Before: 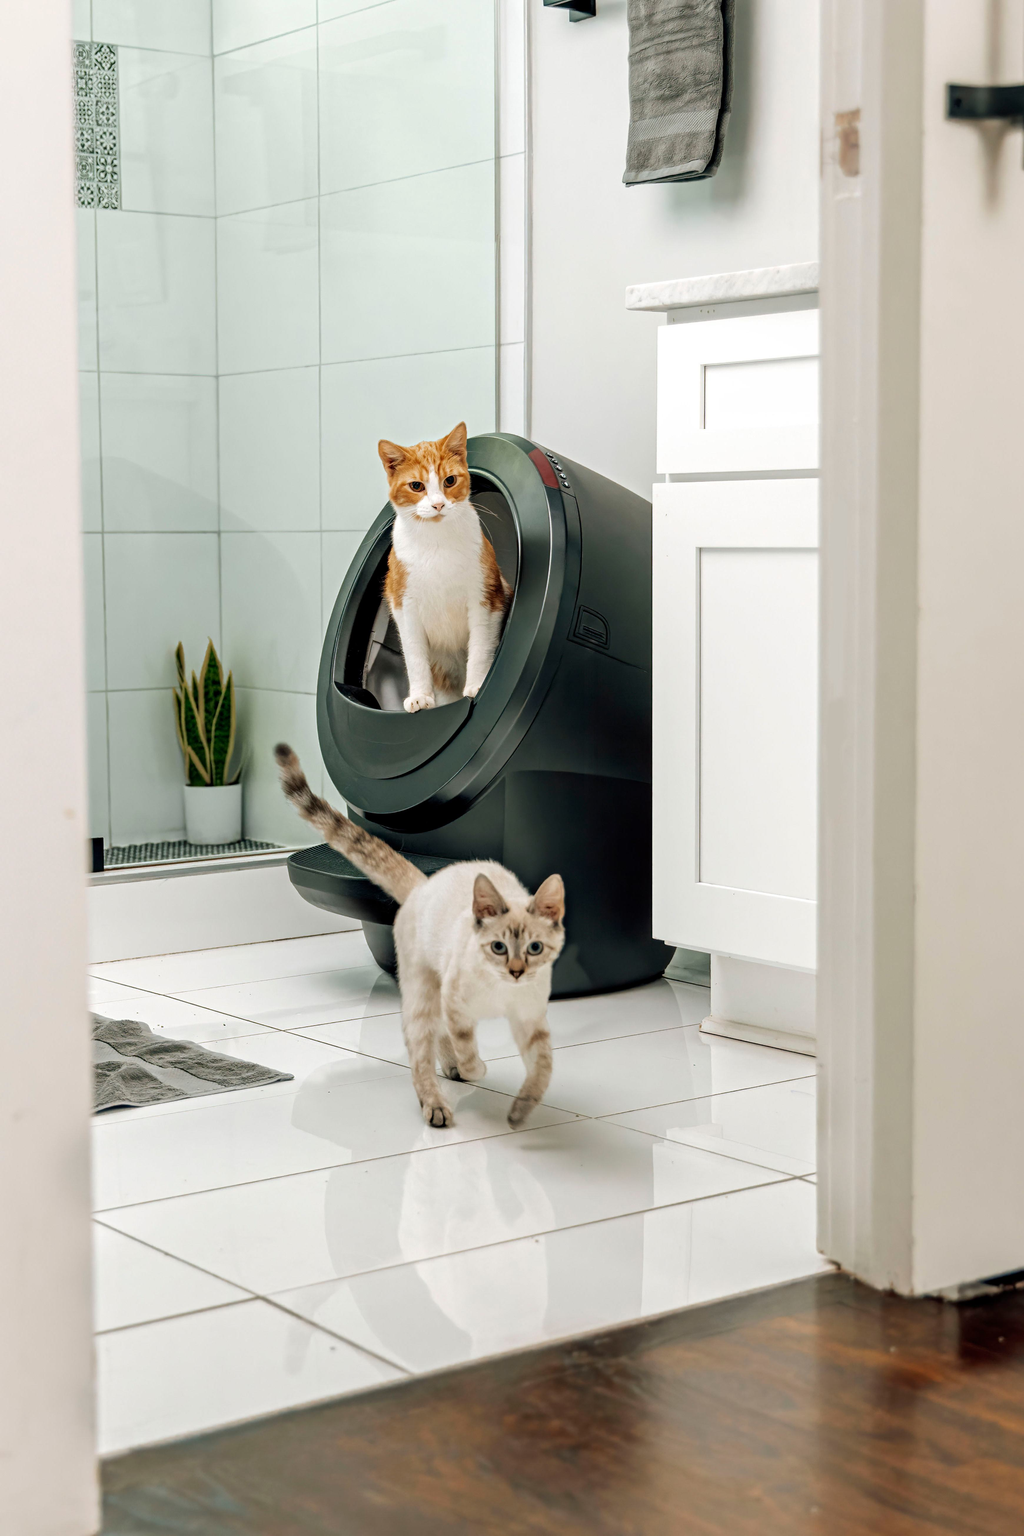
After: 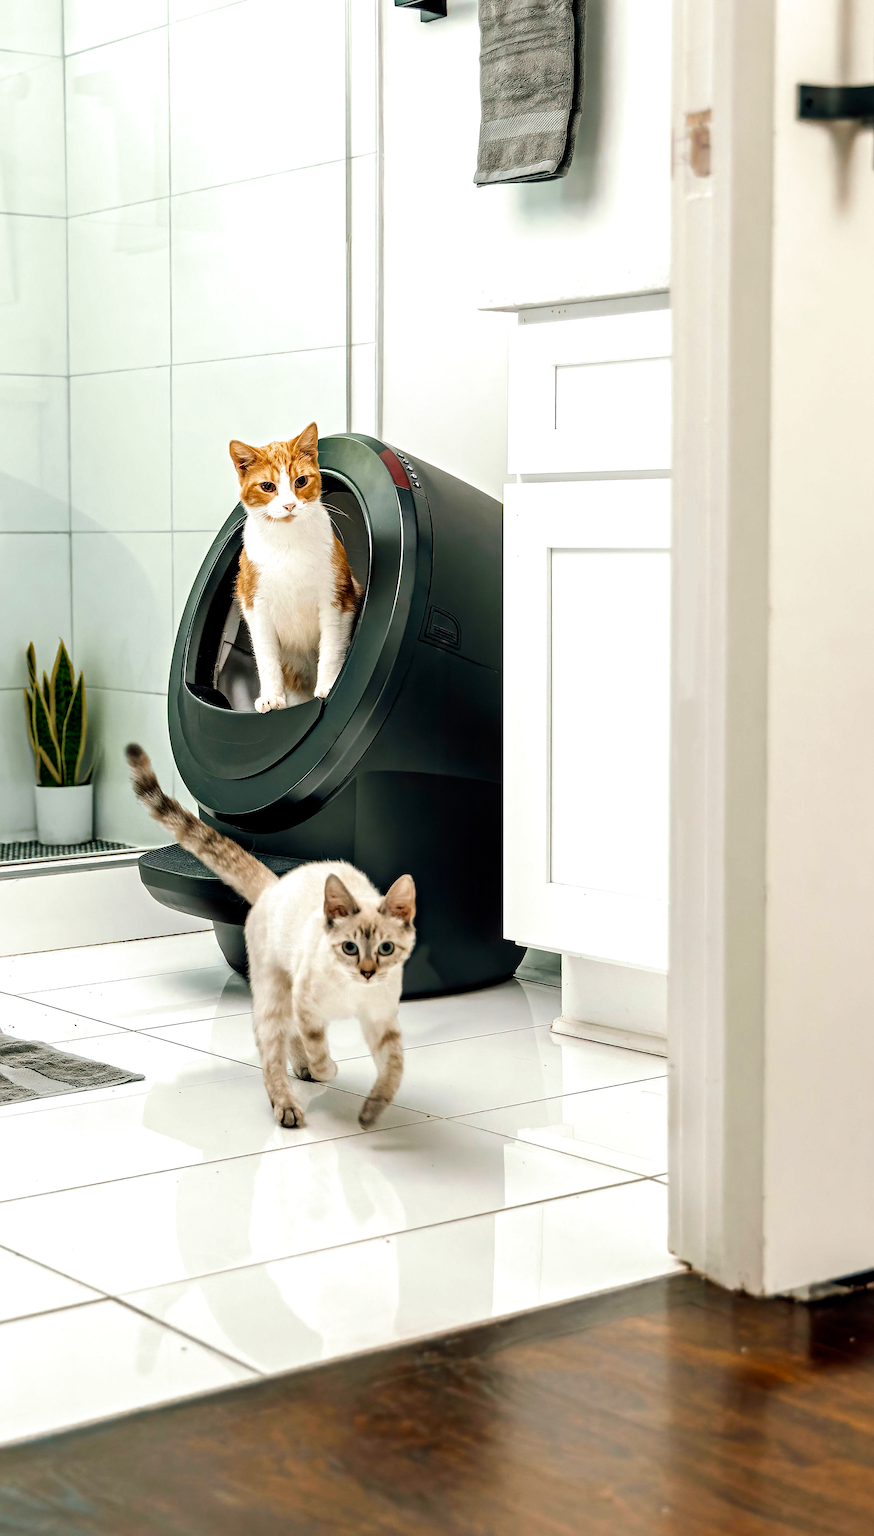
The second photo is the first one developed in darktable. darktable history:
sharpen: radius 1.4, amount 1.25, threshold 0.7
crop and rotate: left 14.584%
color balance rgb: shadows lift › luminance -20%, power › hue 72.24°, highlights gain › luminance 15%, global offset › hue 171.6°, perceptual saturation grading › highlights -15%, perceptual saturation grading › shadows 25%, global vibrance 30%, contrast 10%
tone equalizer: on, module defaults
split-toning: shadows › saturation 0.61, highlights › saturation 0.58, balance -28.74, compress 87.36%
